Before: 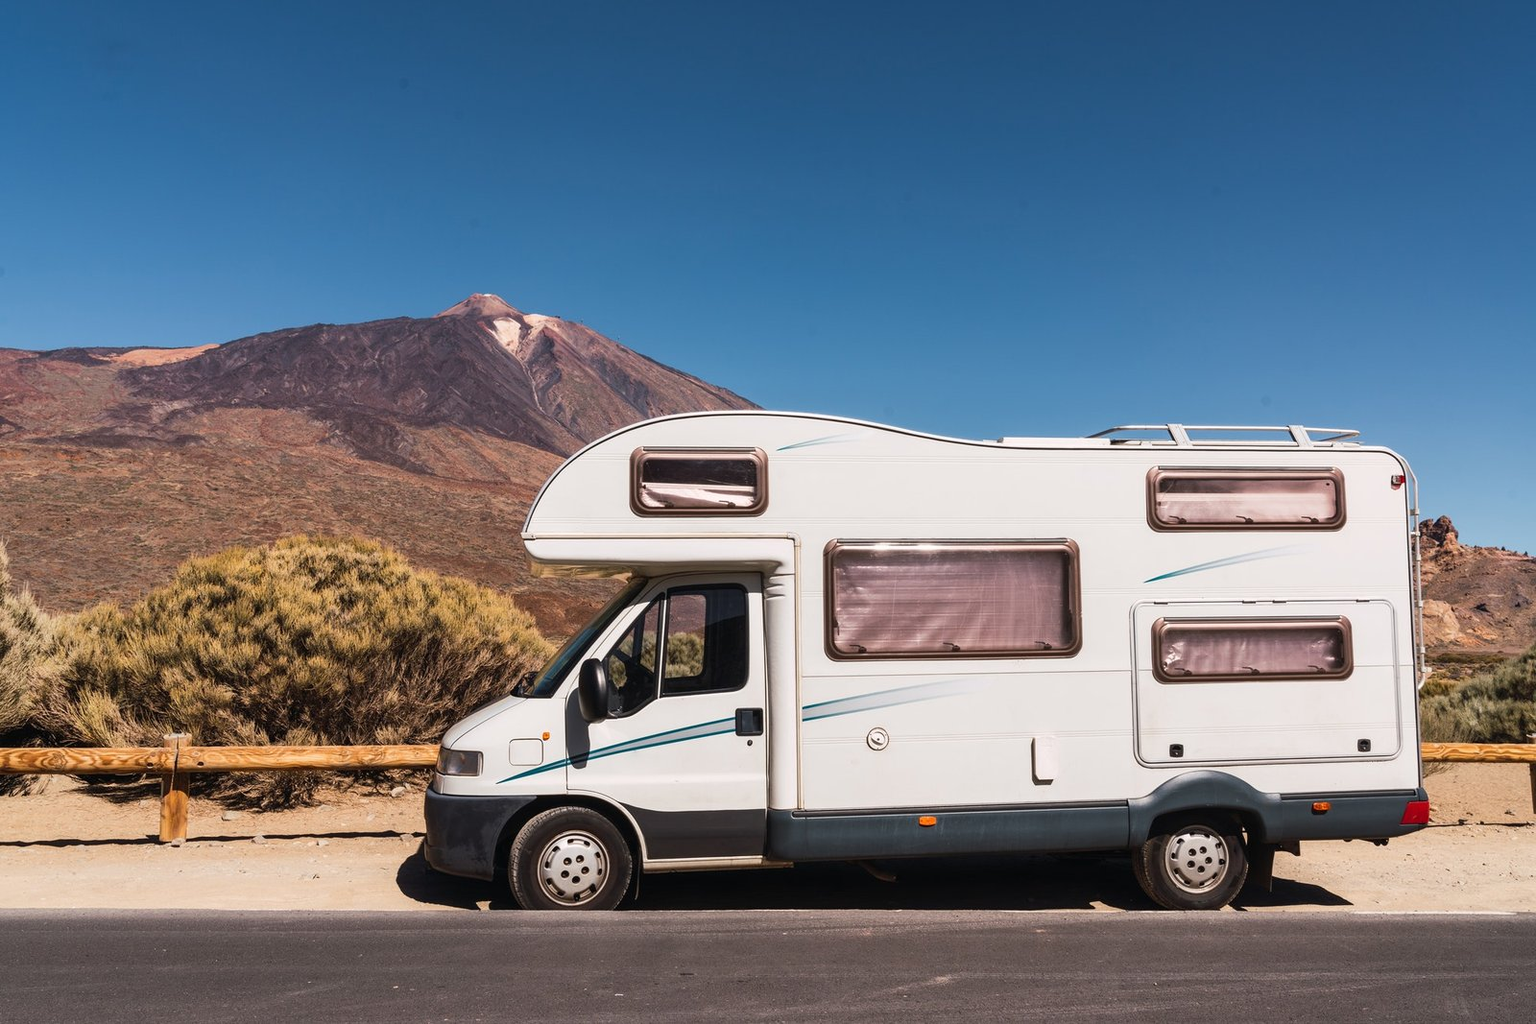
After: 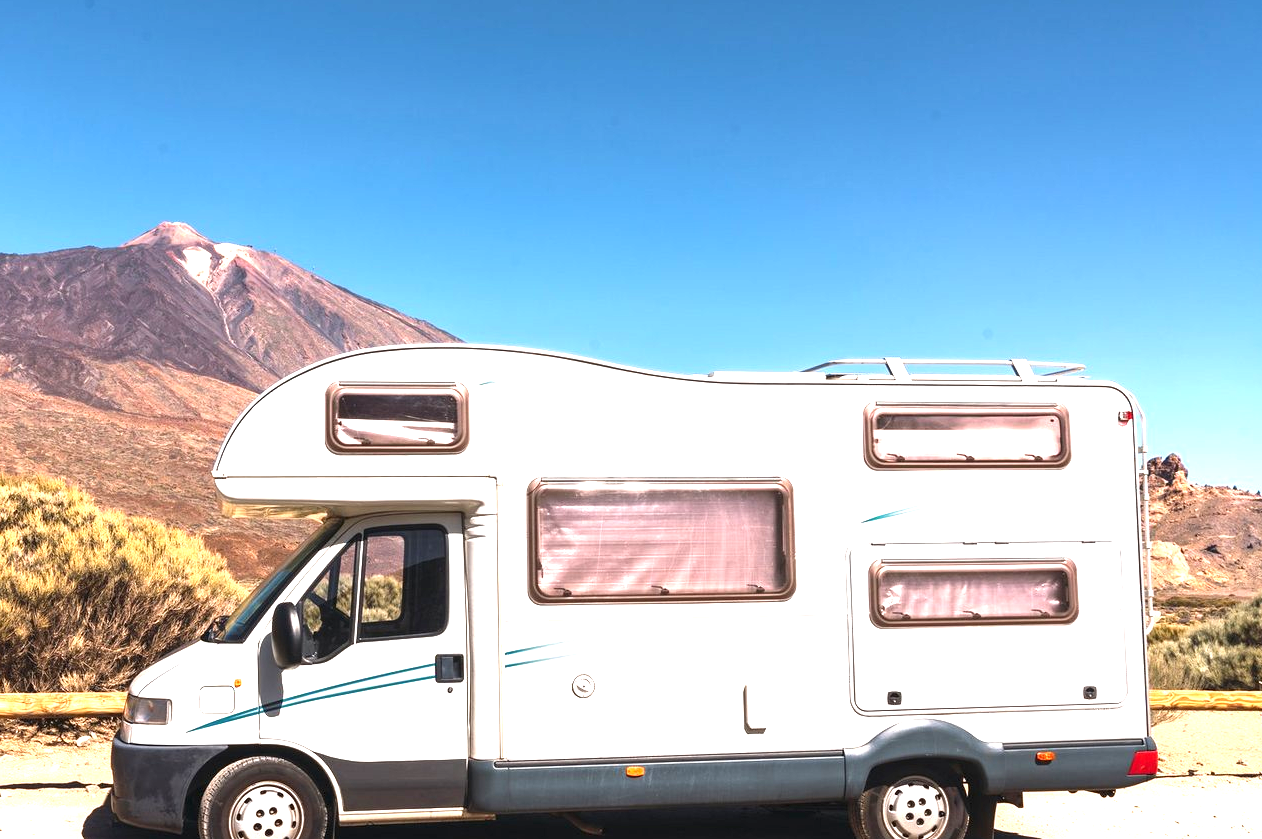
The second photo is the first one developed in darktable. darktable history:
crop and rotate: left 20.74%, top 7.912%, right 0.375%, bottom 13.378%
exposure: black level correction 0, exposure 1.45 EV, compensate exposure bias true, compensate highlight preservation false
